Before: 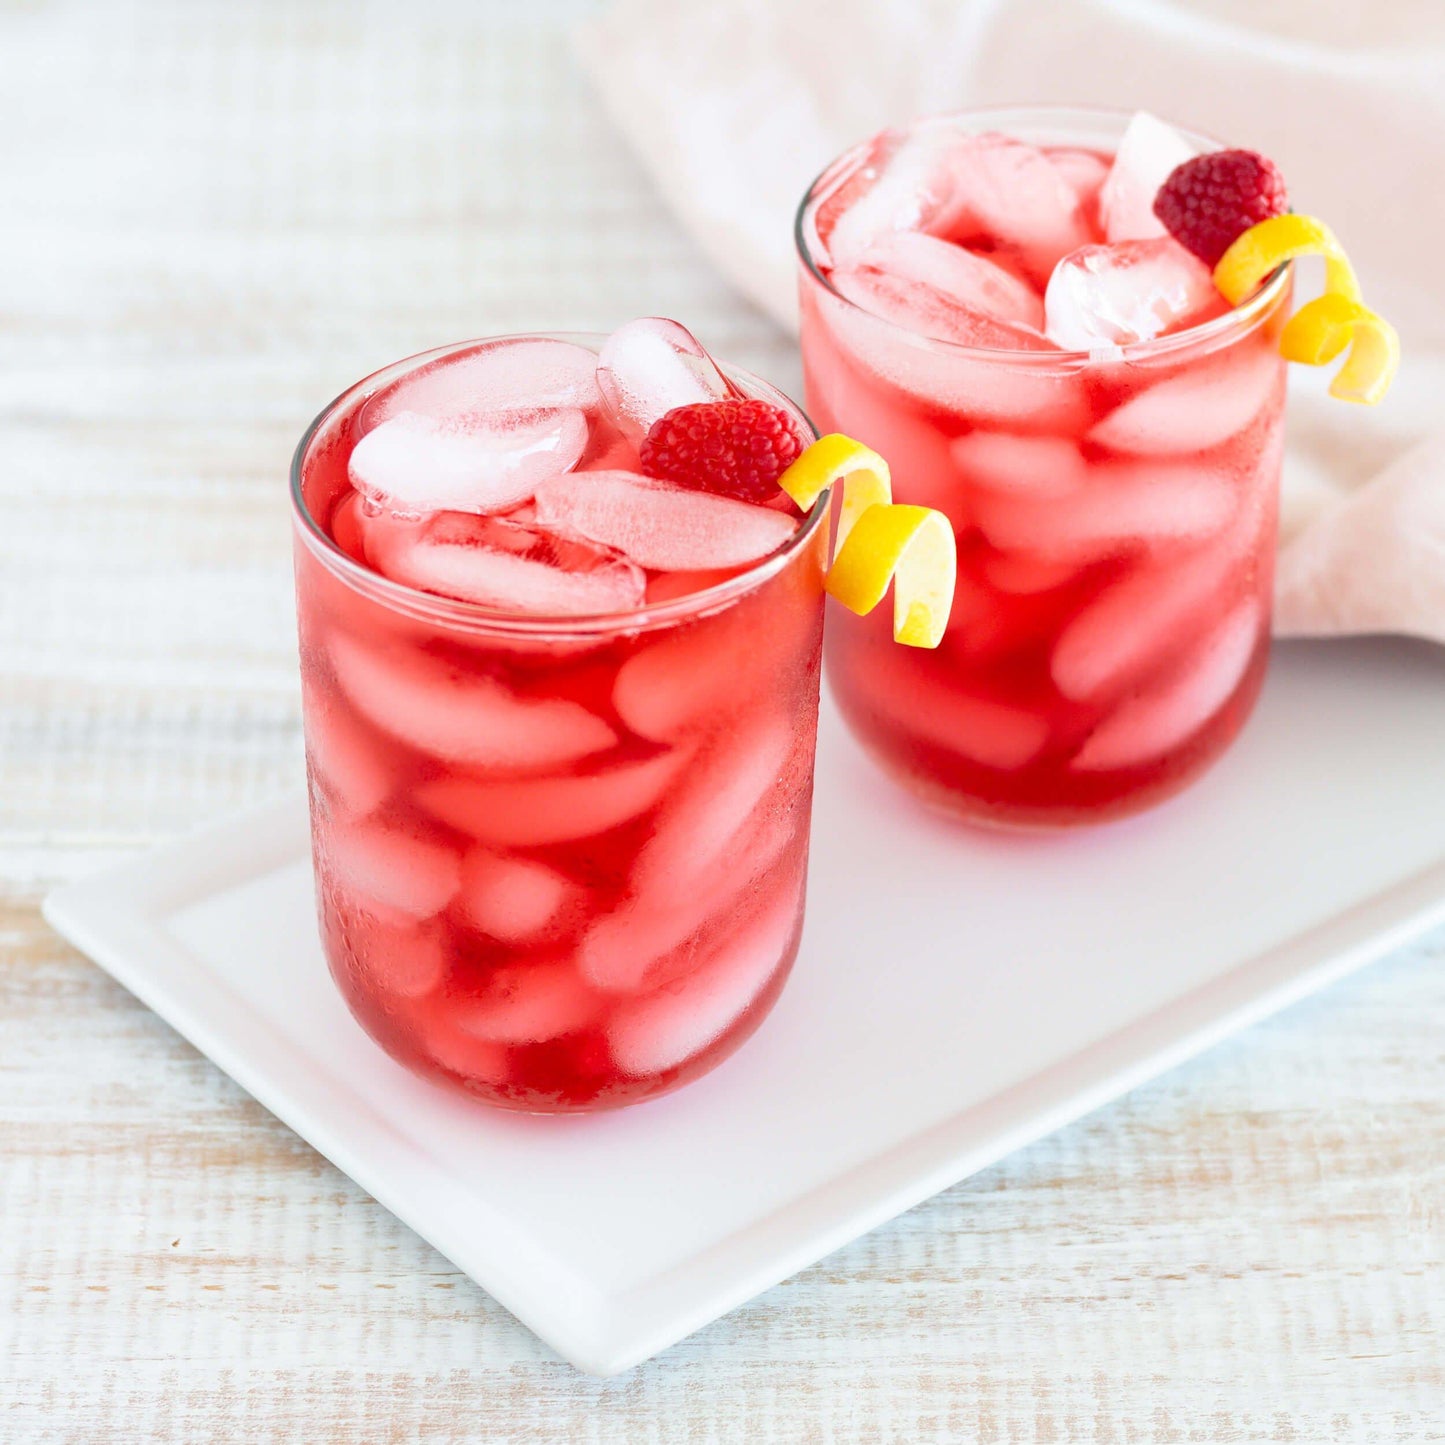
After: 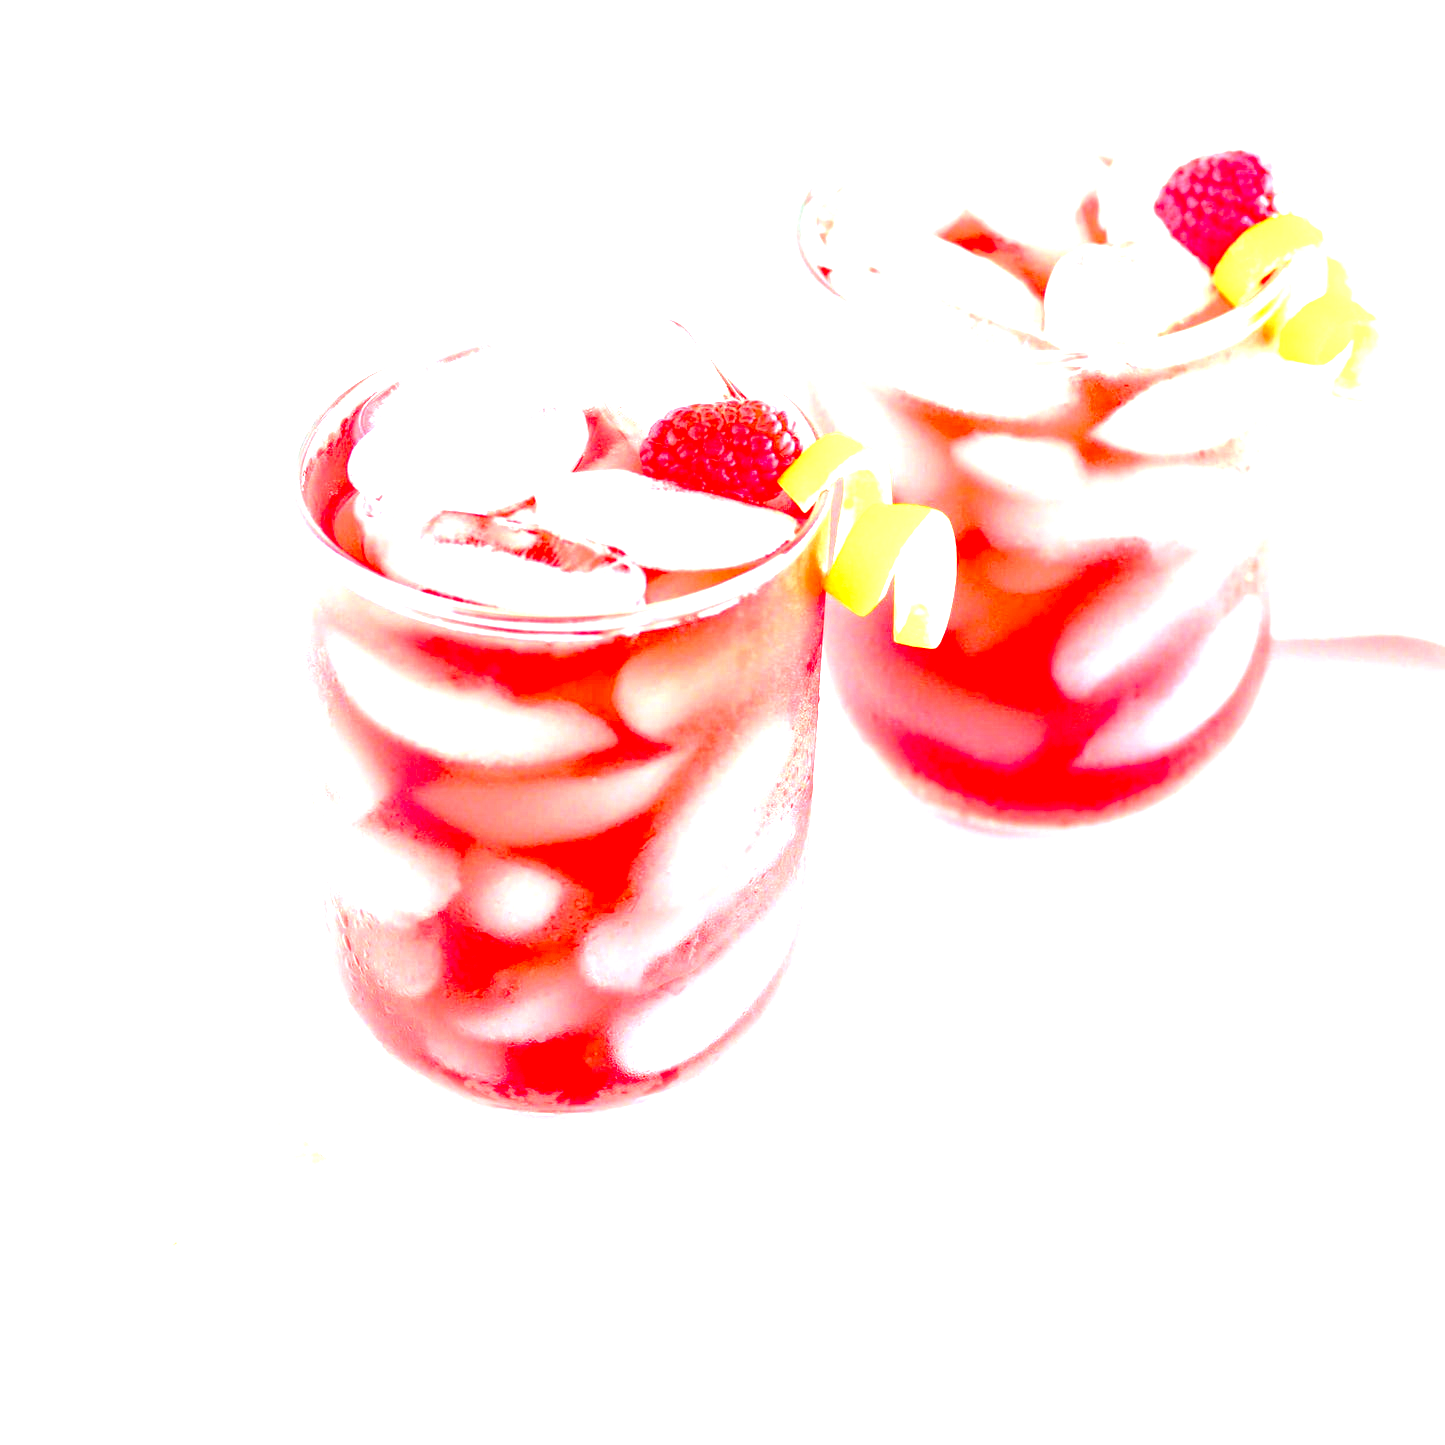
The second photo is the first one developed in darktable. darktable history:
exposure: black level correction 0, exposure 2.327 EV, compensate exposure bias true, compensate highlight preservation false
color contrast: green-magenta contrast 1.1, blue-yellow contrast 1.1, unbound 0
rgb levels: levels [[0.029, 0.461, 0.922], [0, 0.5, 1], [0, 0.5, 1]]
